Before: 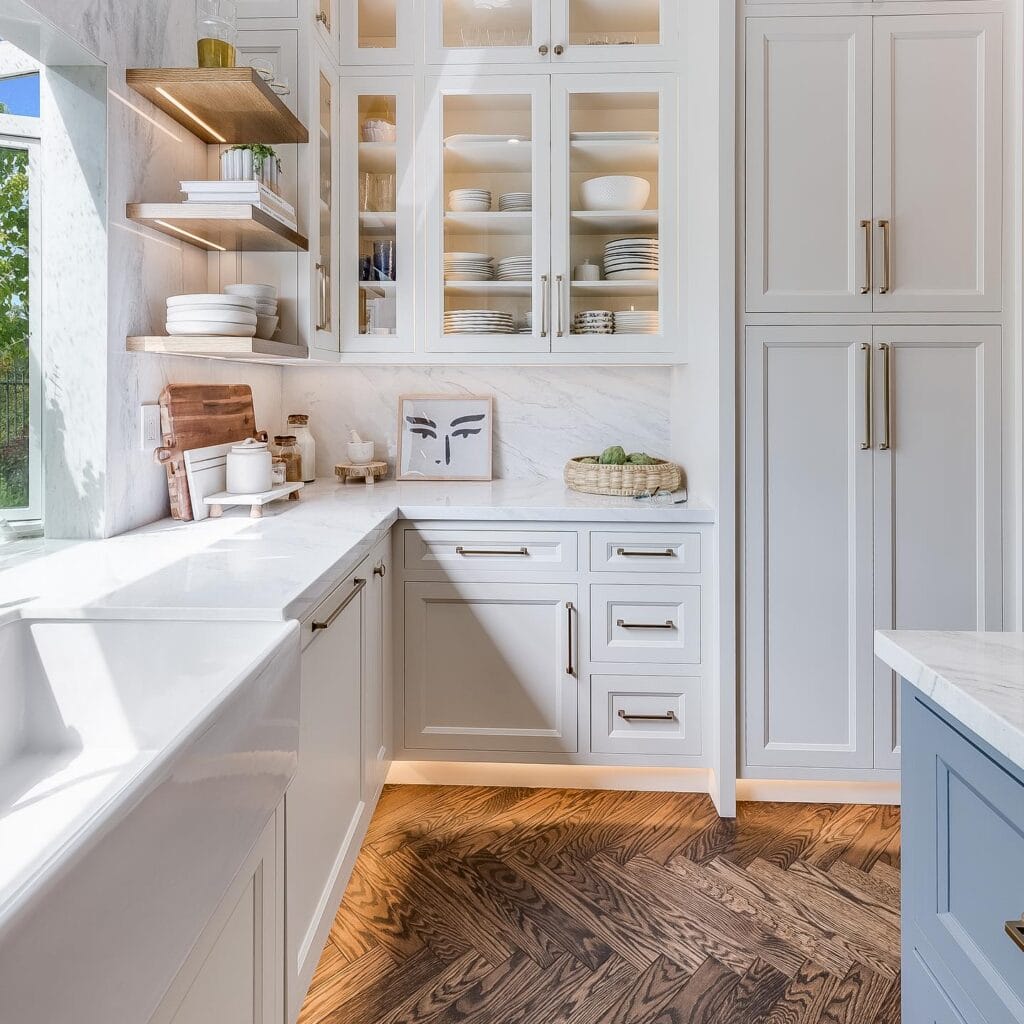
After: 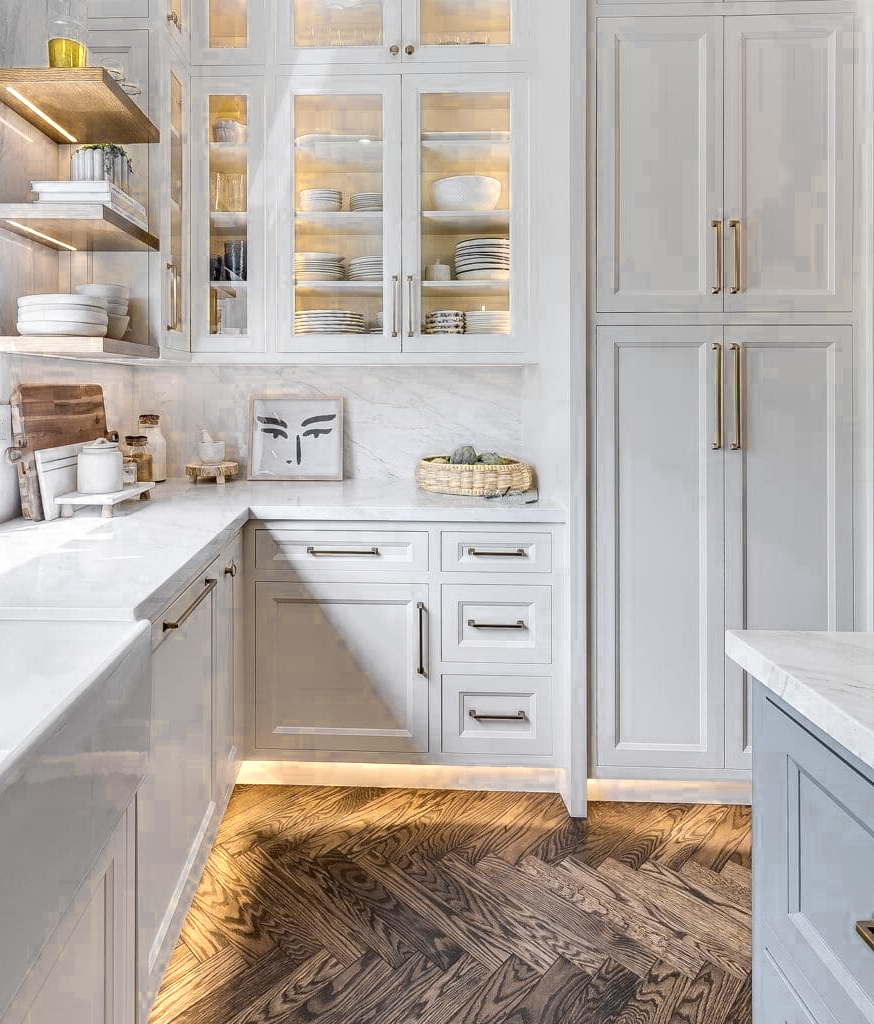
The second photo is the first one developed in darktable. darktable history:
color correction: highlights b* 0.045
crop and rotate: left 14.629%
color zones: curves: ch0 [(0.004, 0.306) (0.107, 0.448) (0.252, 0.656) (0.41, 0.398) (0.595, 0.515) (0.768, 0.628)]; ch1 [(0.07, 0.323) (0.151, 0.452) (0.252, 0.608) (0.346, 0.221) (0.463, 0.189) (0.61, 0.368) (0.735, 0.395) (0.921, 0.412)]; ch2 [(0, 0.476) (0.132, 0.512) (0.243, 0.512) (0.397, 0.48) (0.522, 0.376) (0.634, 0.536) (0.761, 0.46)], mix 101.88%
